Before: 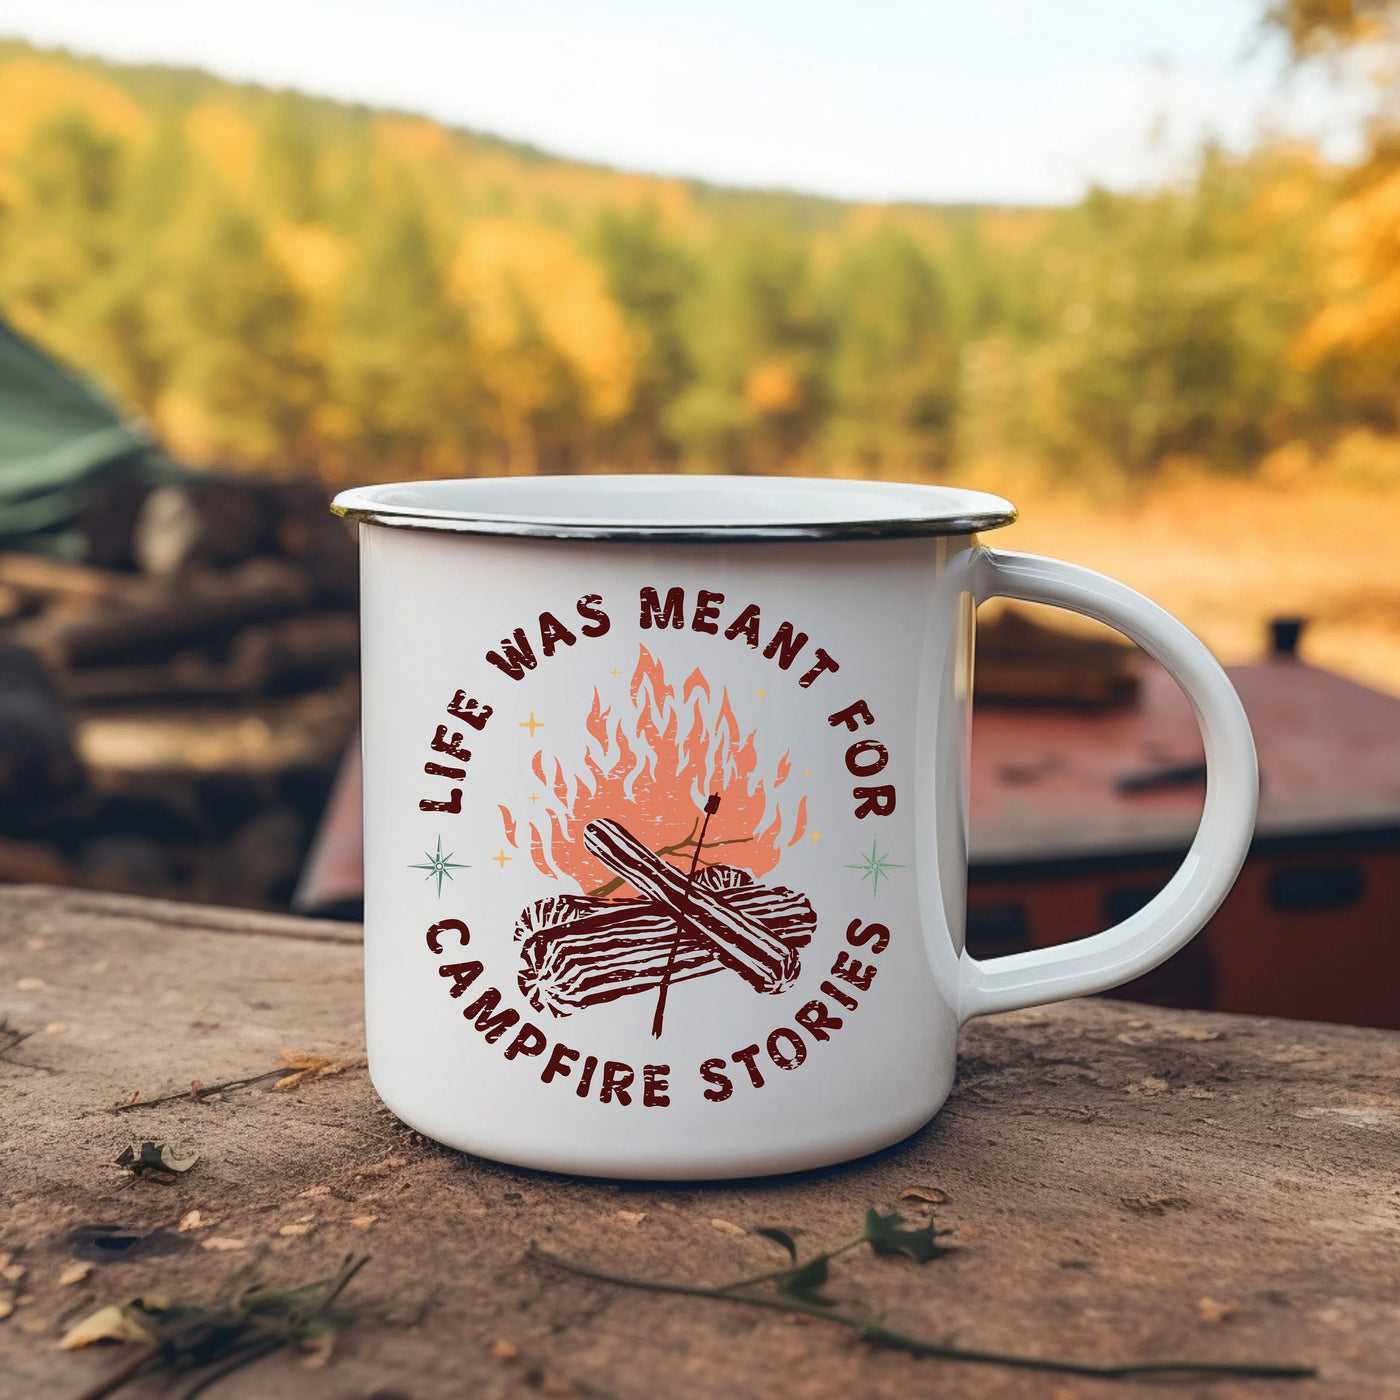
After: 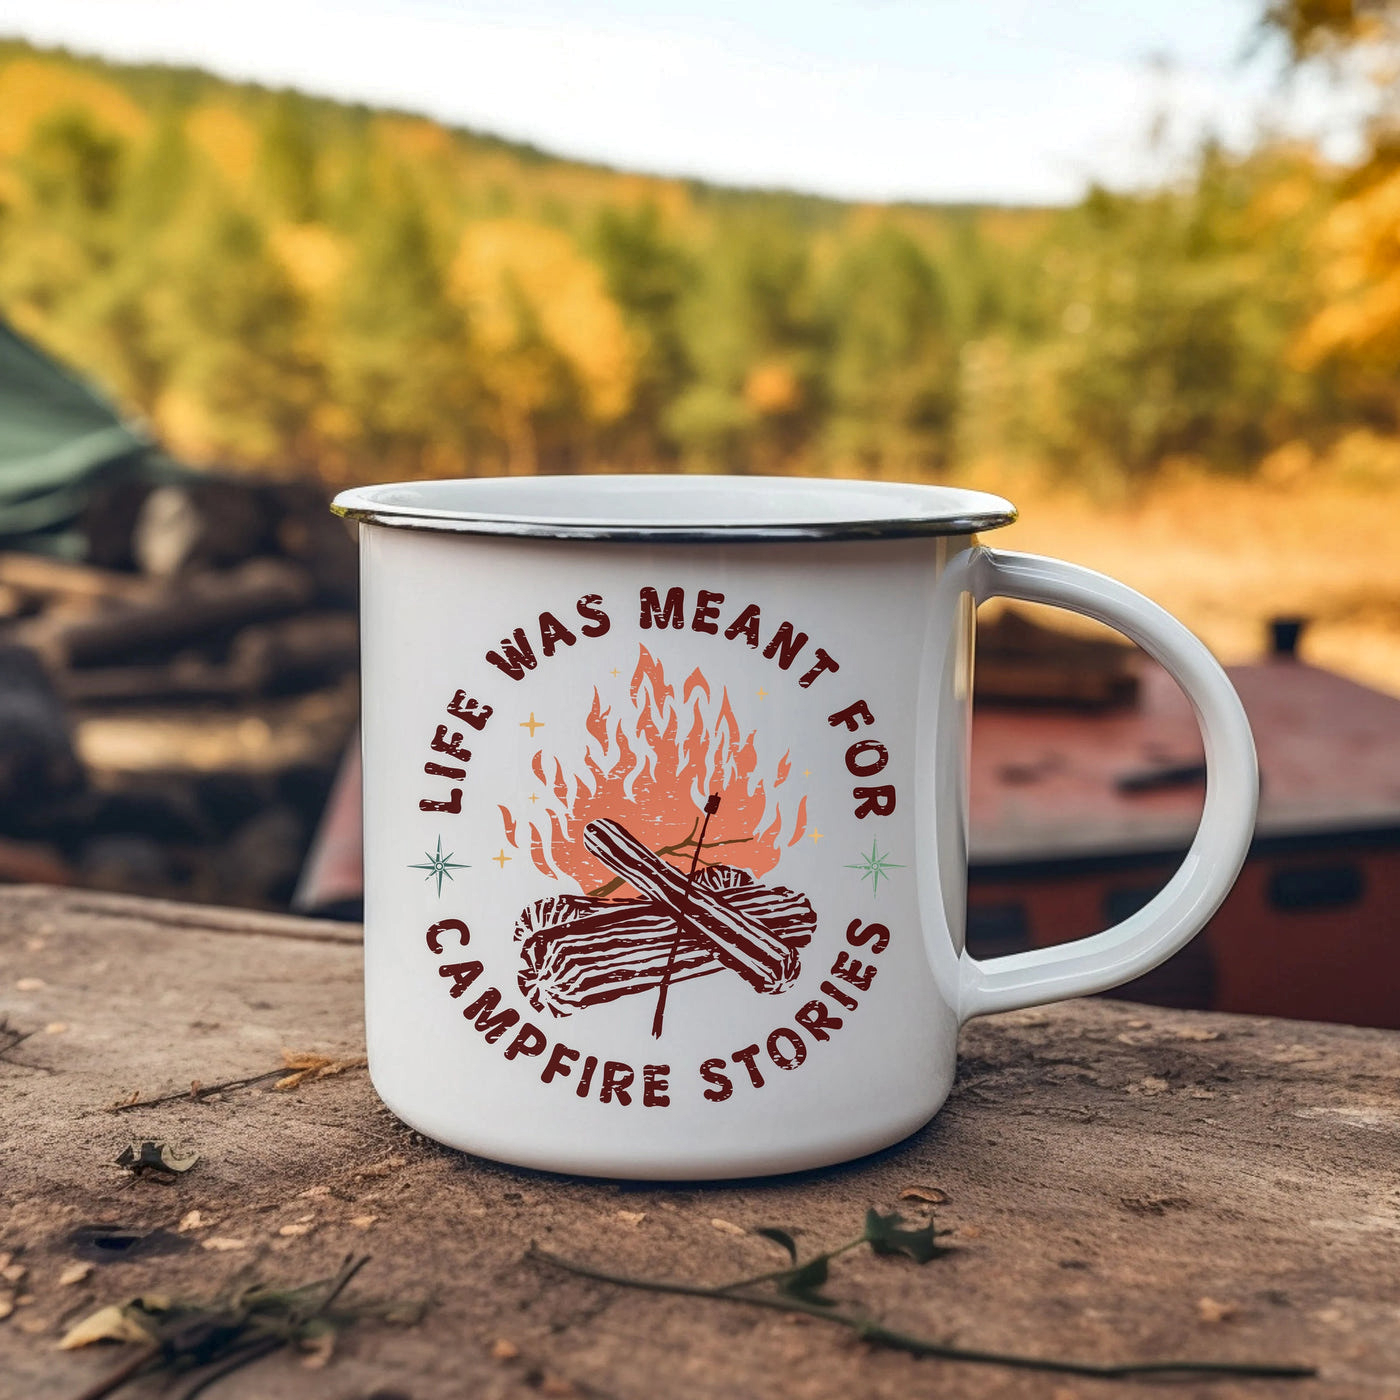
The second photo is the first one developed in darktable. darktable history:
shadows and highlights: low approximation 0.01, soften with gaussian
local contrast: on, module defaults
